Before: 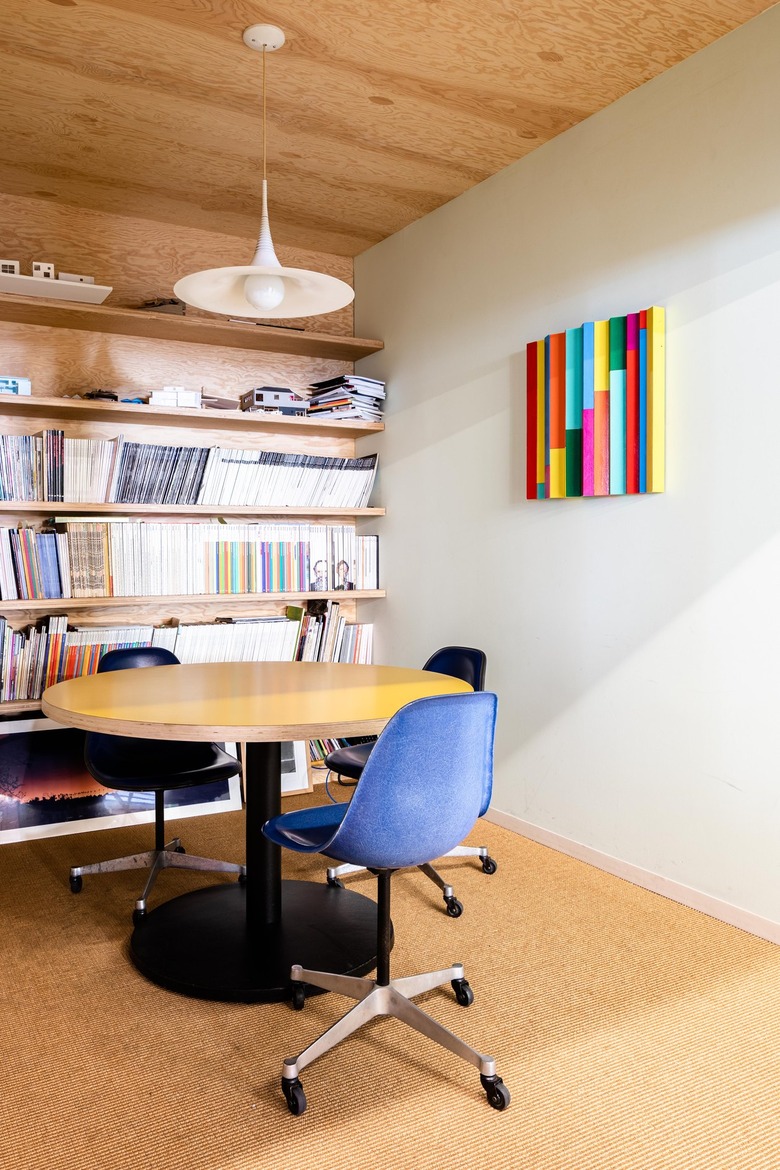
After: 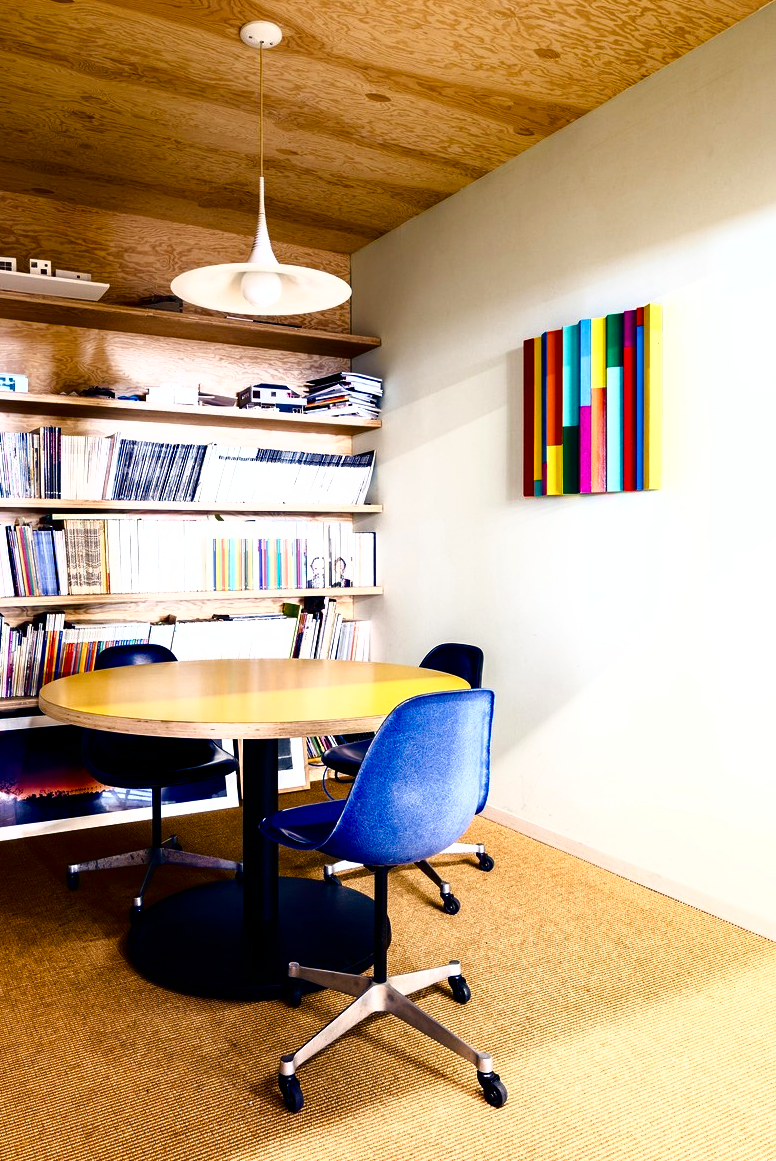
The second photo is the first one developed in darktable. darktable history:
tone curve: curves: ch0 [(0, 0) (0.003, 0.001) (0.011, 0.002) (0.025, 0.002) (0.044, 0.006) (0.069, 0.01) (0.1, 0.017) (0.136, 0.023) (0.177, 0.038) (0.224, 0.066) (0.277, 0.118) (0.335, 0.185) (0.399, 0.264) (0.468, 0.365) (0.543, 0.475) (0.623, 0.606) (0.709, 0.759) (0.801, 0.923) (0.898, 0.999) (1, 1)], color space Lab, independent channels, preserve colors none
crop and rotate: left 0.509%, top 0.3%, bottom 0.388%
color balance rgb: shadows lift › luminance -41.06%, shadows lift › chroma 14.263%, shadows lift › hue 259.69°, perceptual saturation grading › global saturation 39.99%, perceptual saturation grading › highlights -25.55%, perceptual saturation grading › mid-tones 34.717%, perceptual saturation grading › shadows 35.075%
